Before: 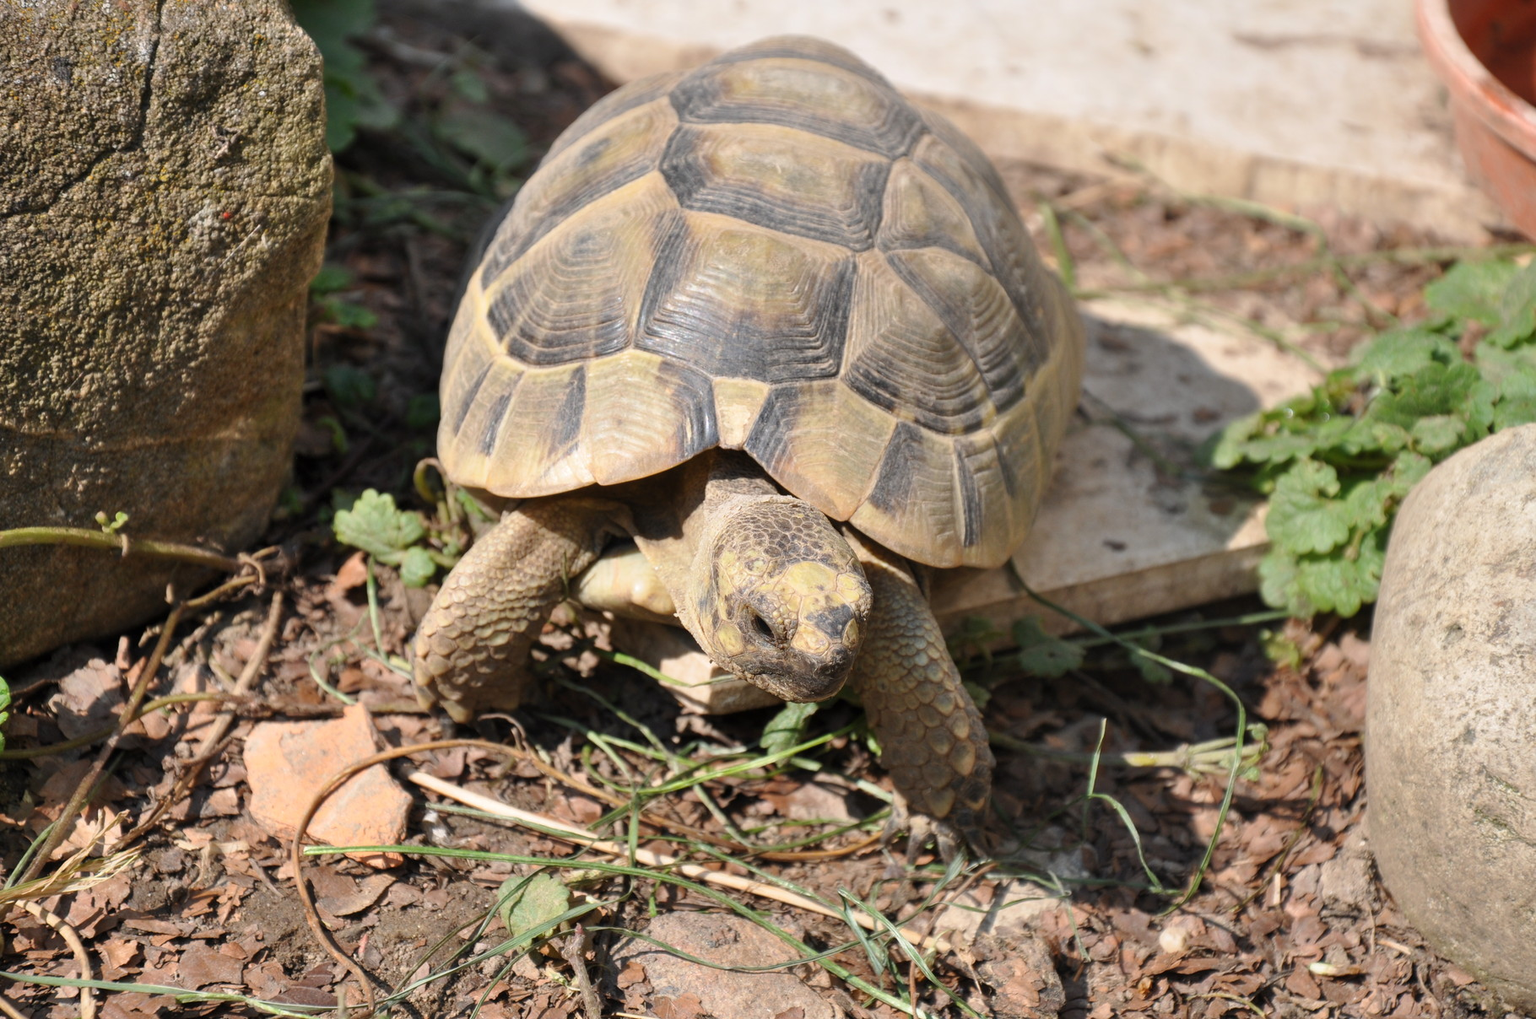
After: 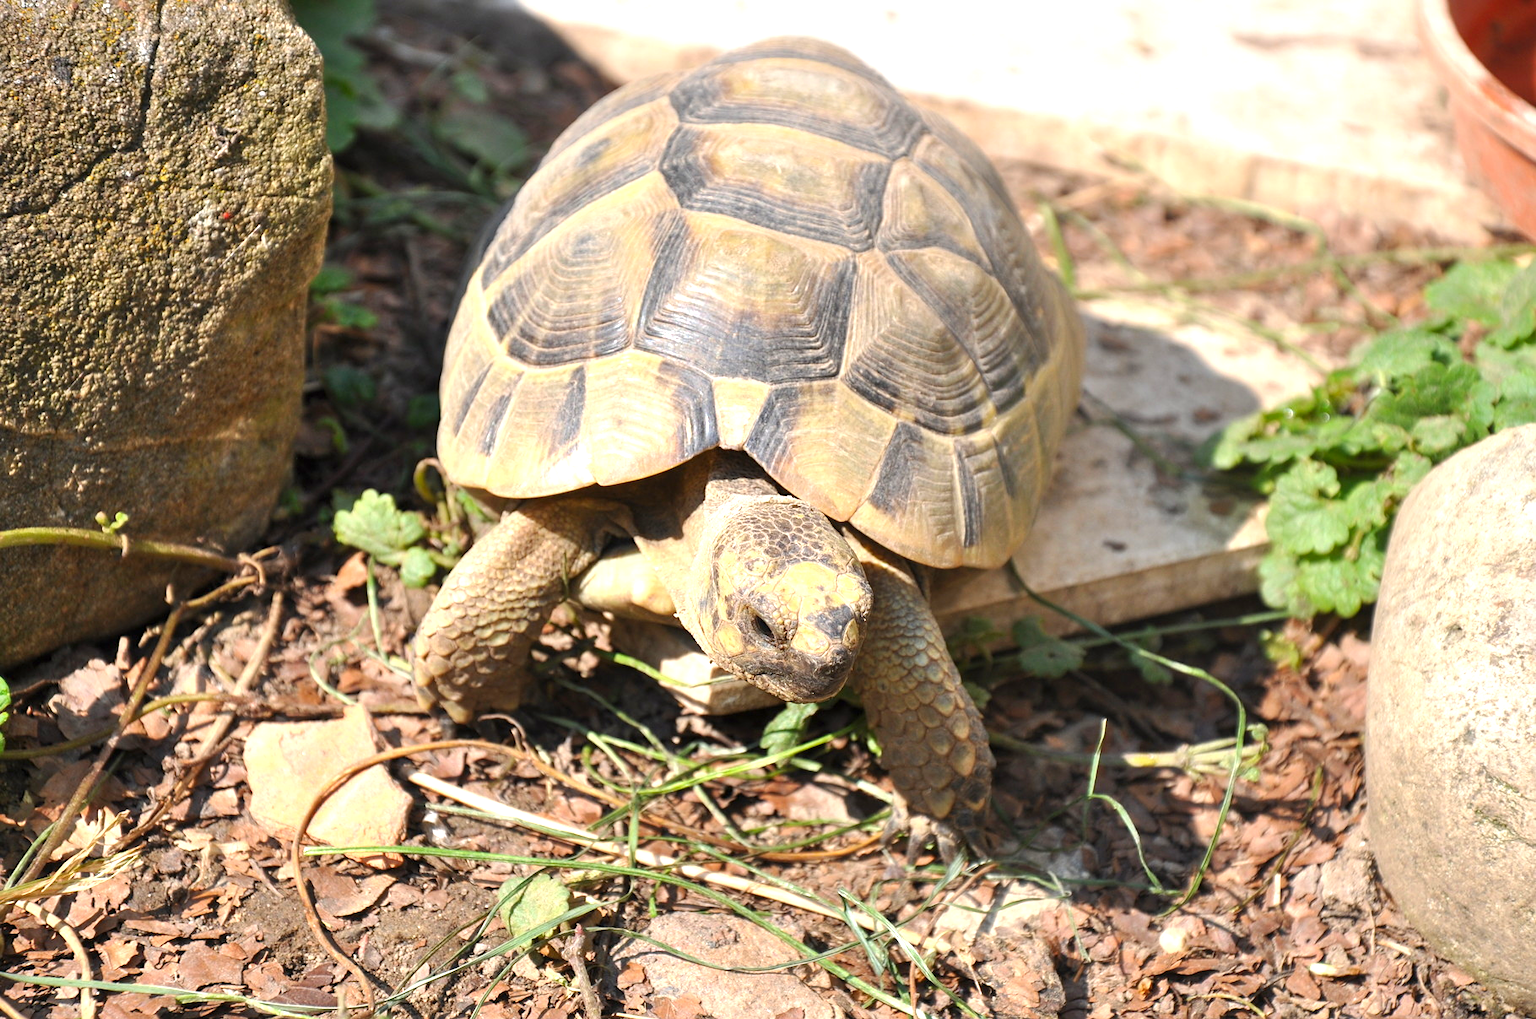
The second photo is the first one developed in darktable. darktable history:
contrast brightness saturation: saturation 0.175
exposure: black level correction 0, exposure 0.693 EV, compensate highlight preservation false
sharpen: amount 0.202
